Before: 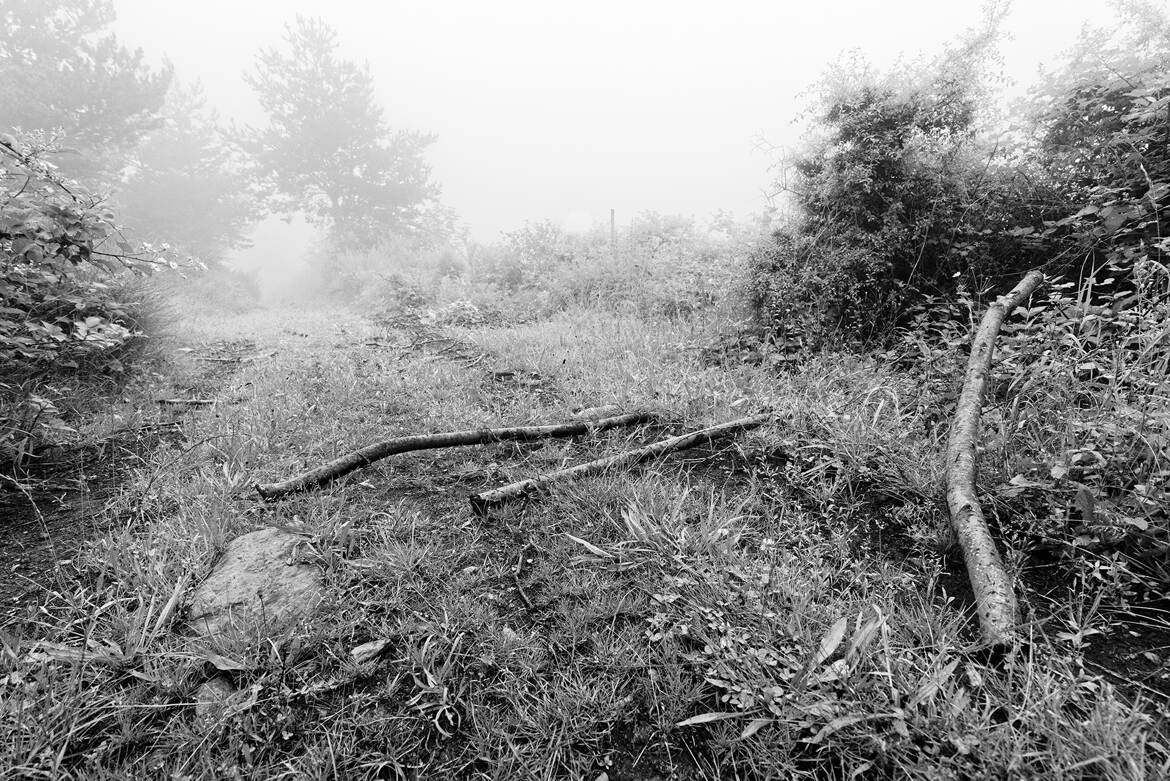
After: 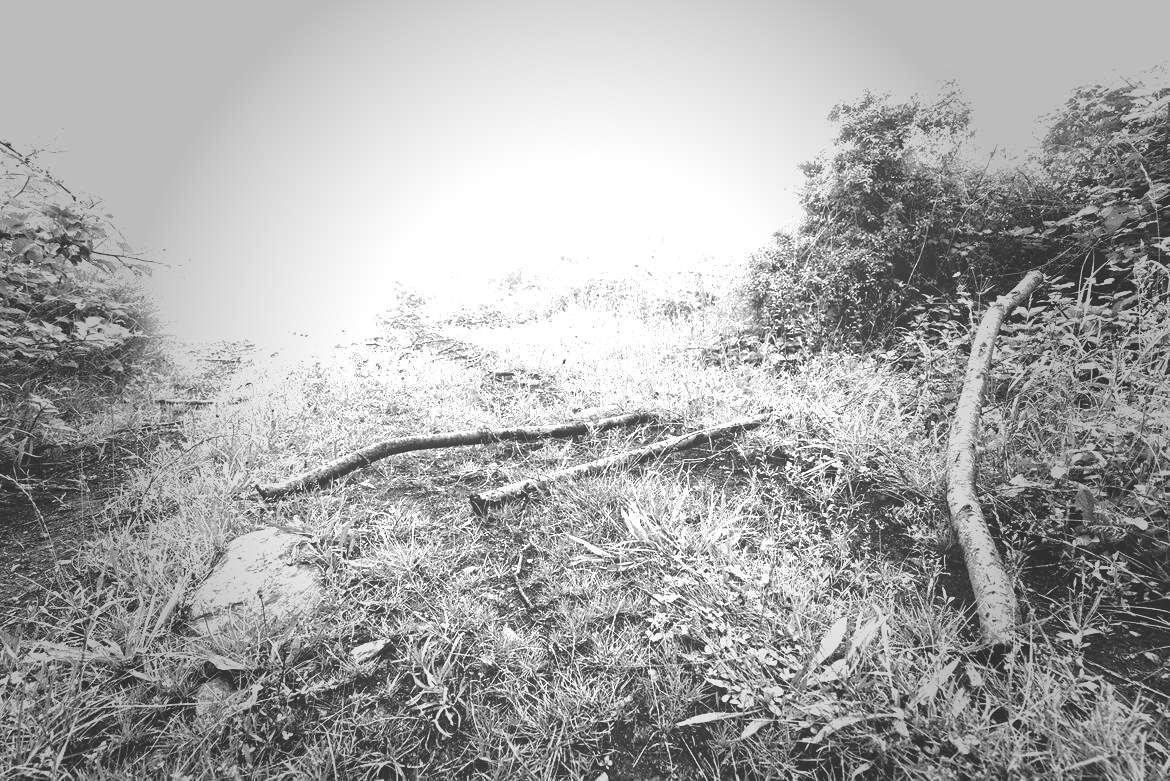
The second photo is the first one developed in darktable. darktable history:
exposure: black level correction -0.023, exposure 1.395 EV, compensate highlight preservation false
vignetting: fall-off start 39.43%, fall-off radius 41.04%, unbound false
velvia: on, module defaults
local contrast: mode bilateral grid, contrast 20, coarseness 51, detail 119%, midtone range 0.2
